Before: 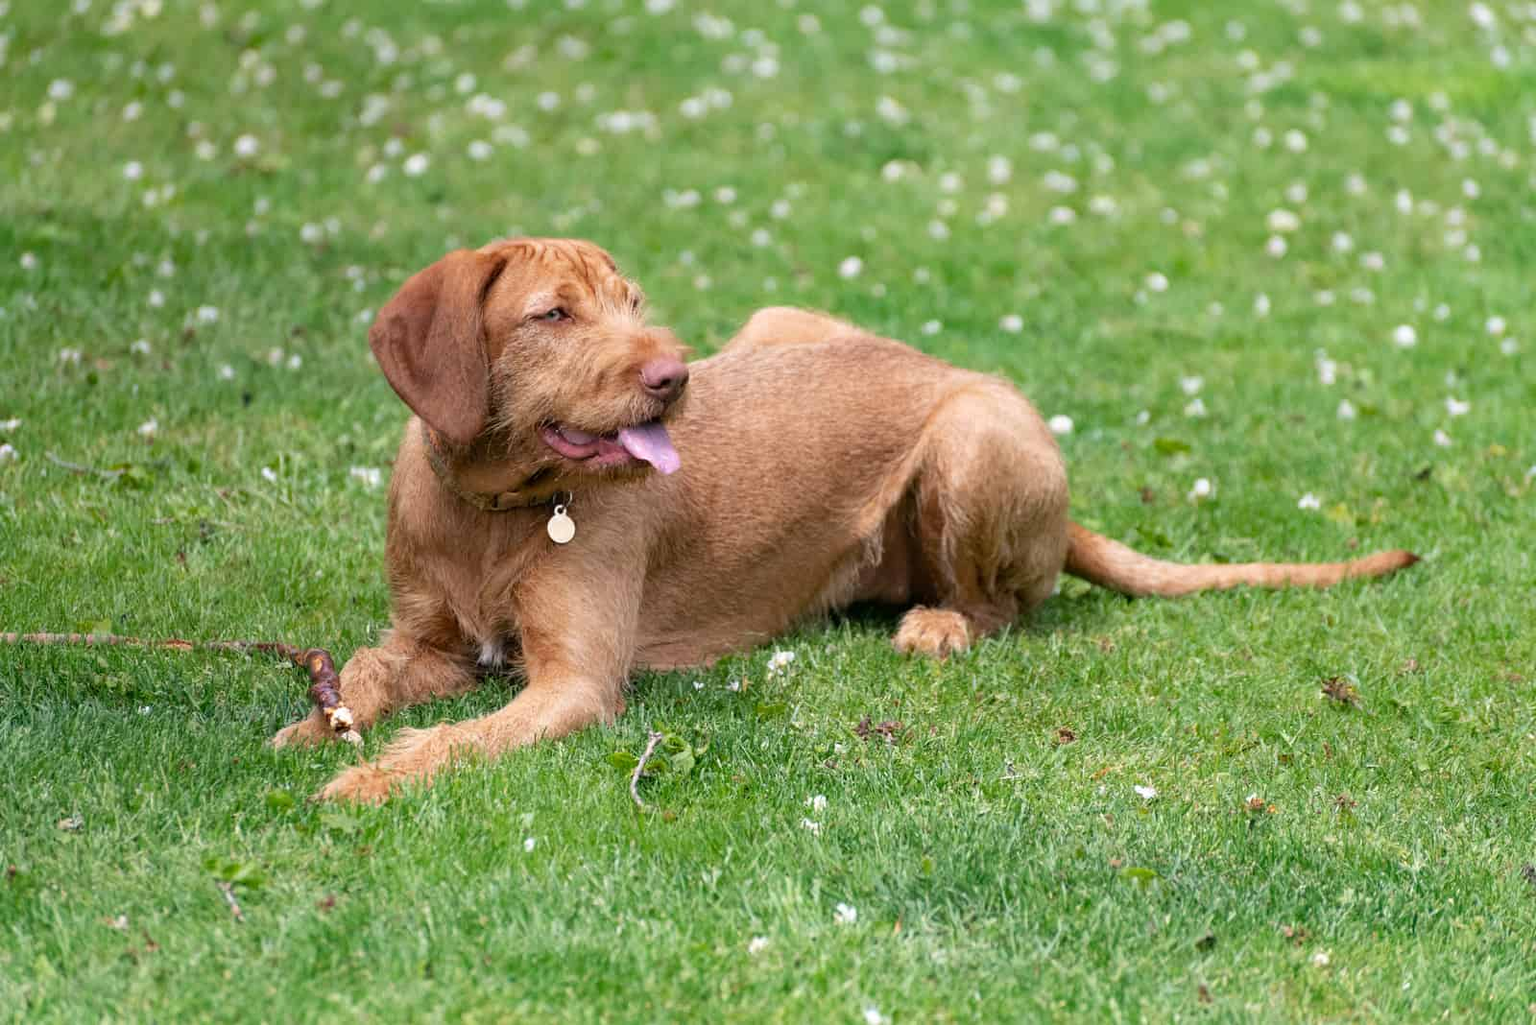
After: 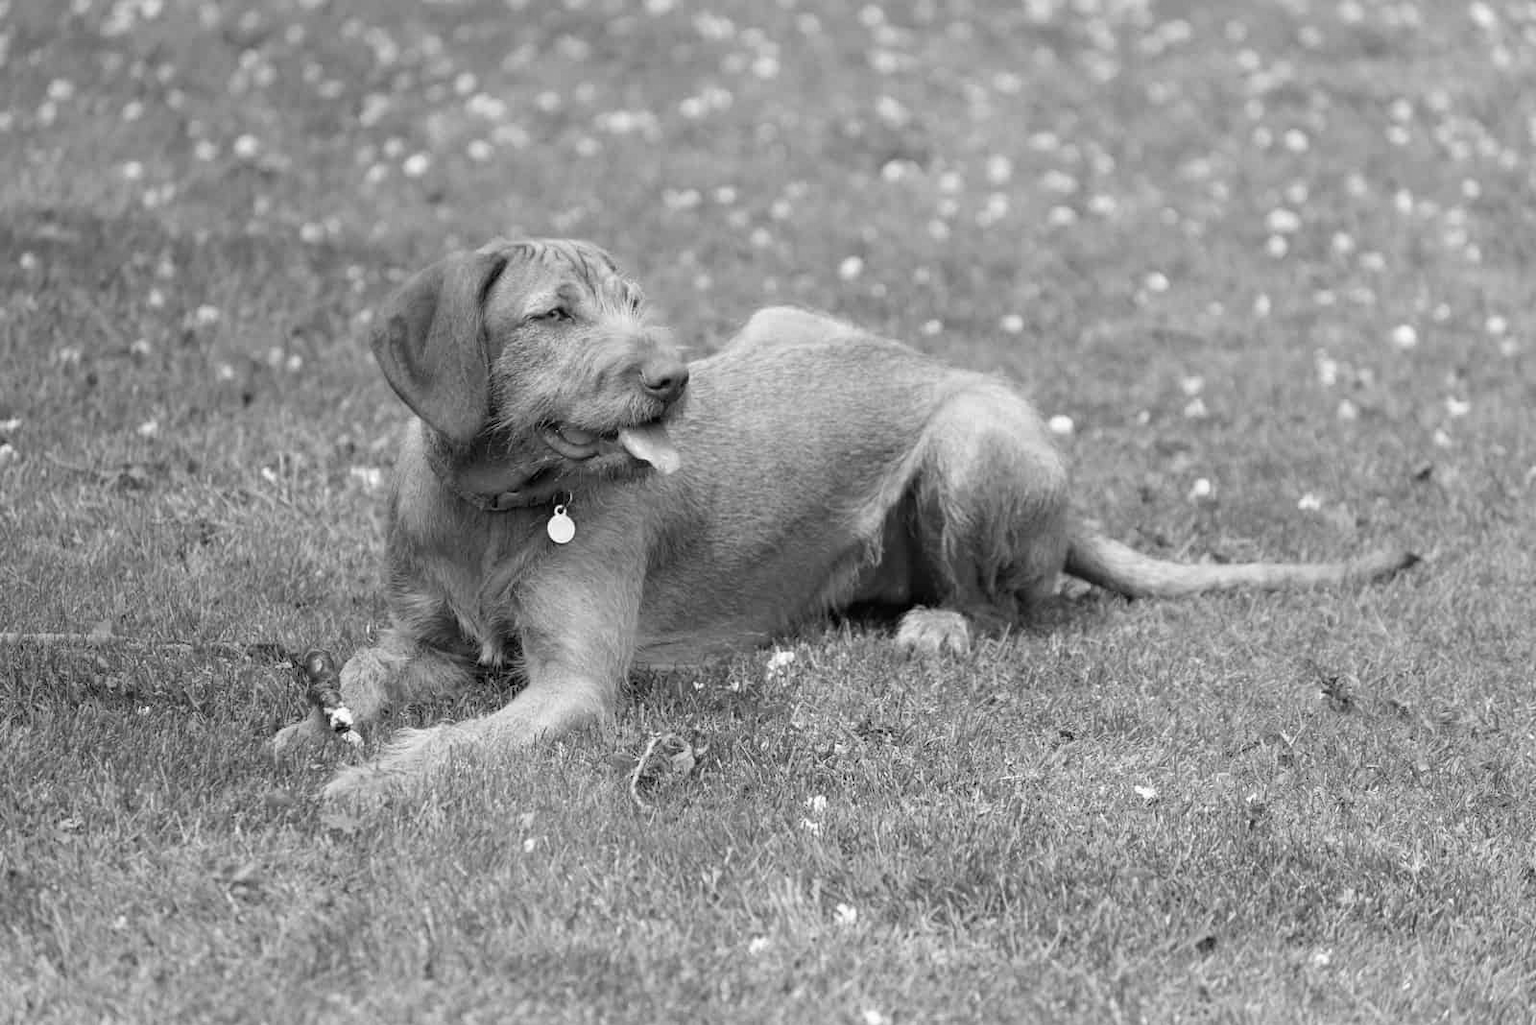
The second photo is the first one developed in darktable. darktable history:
monochrome: on, module defaults
base curve: preserve colors none
